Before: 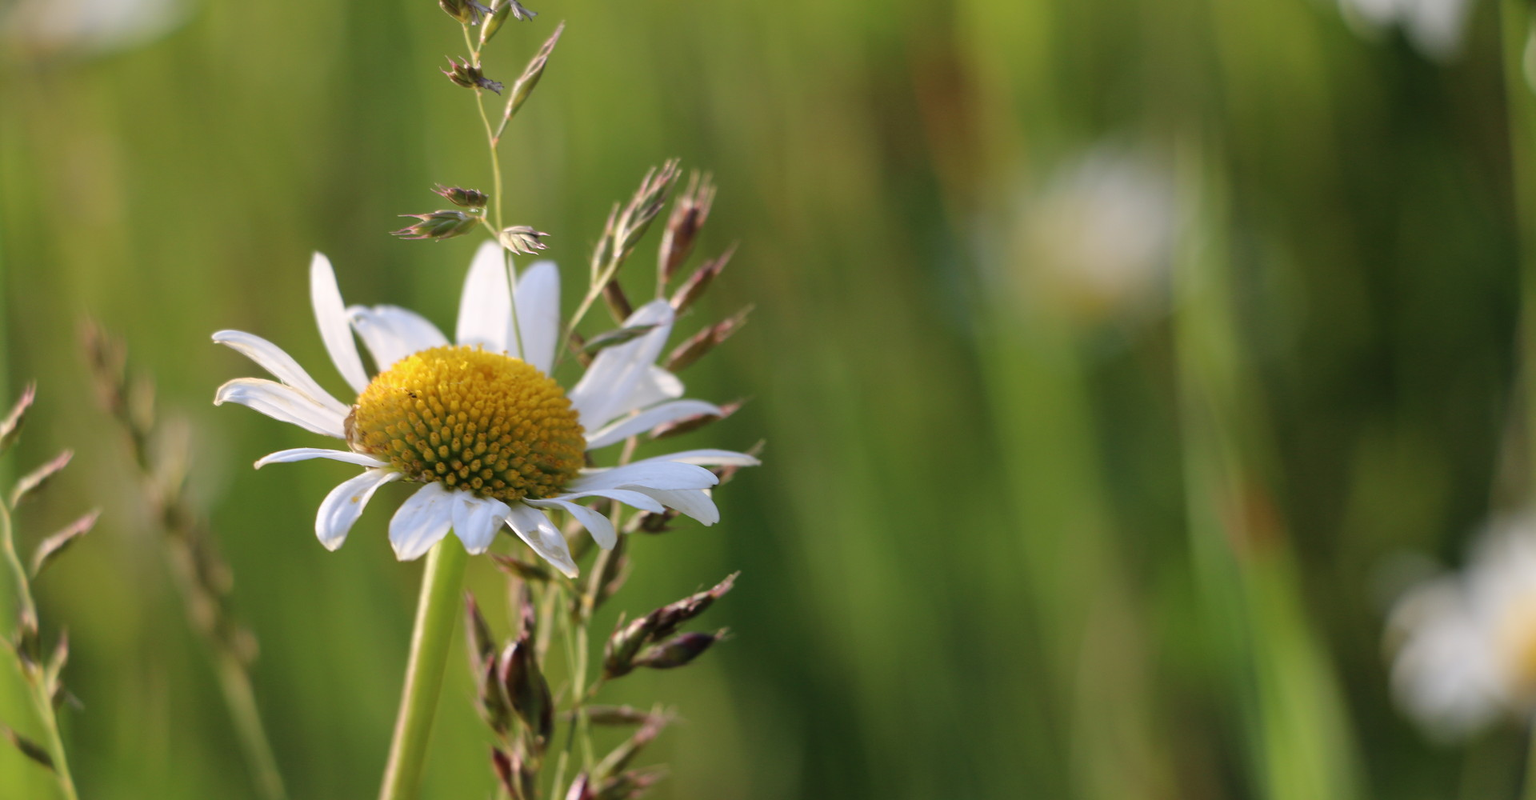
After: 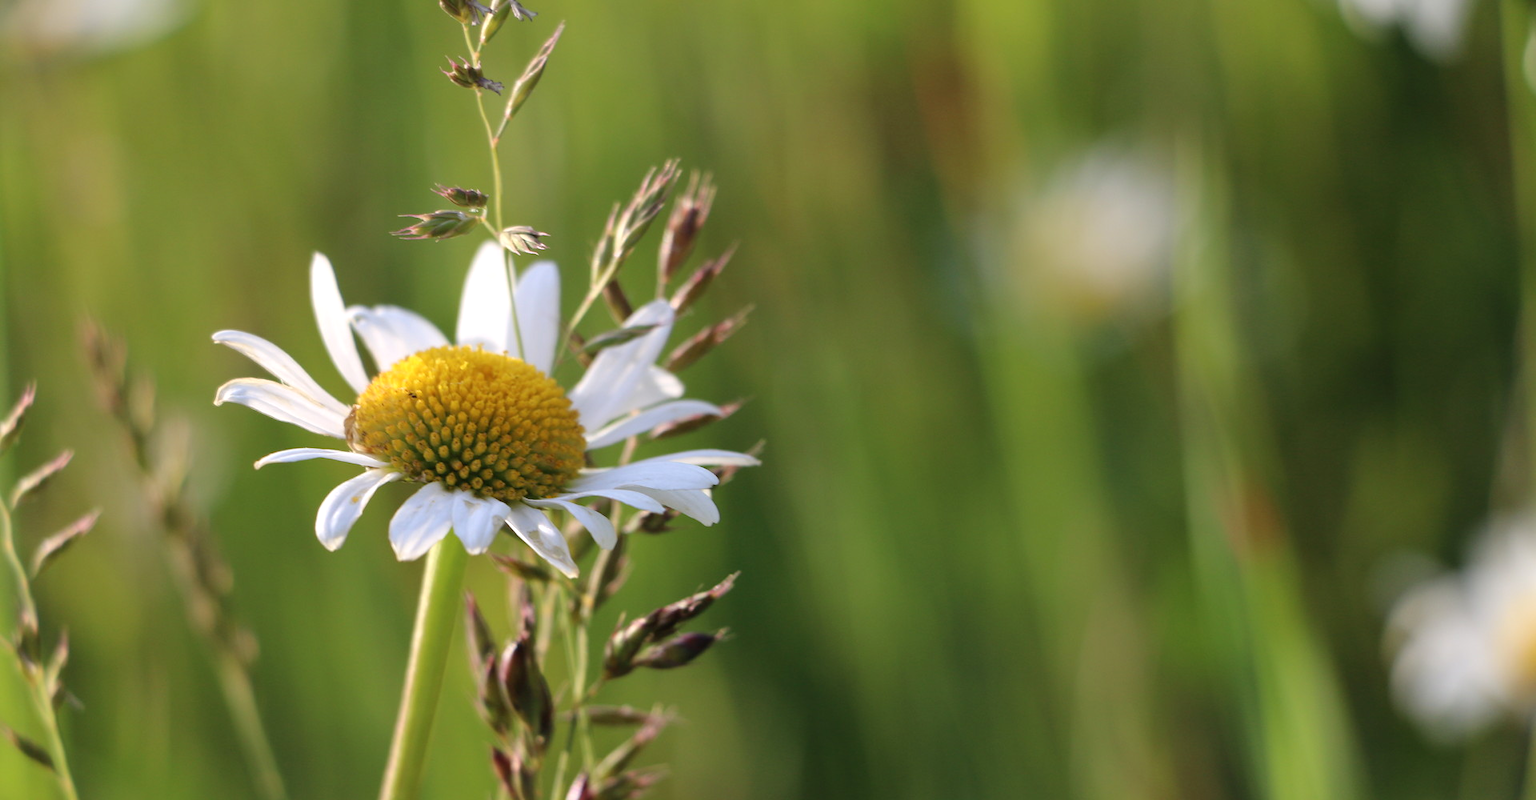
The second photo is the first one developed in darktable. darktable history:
exposure: exposure 0.209 EV, compensate exposure bias true, compensate highlight preservation false
